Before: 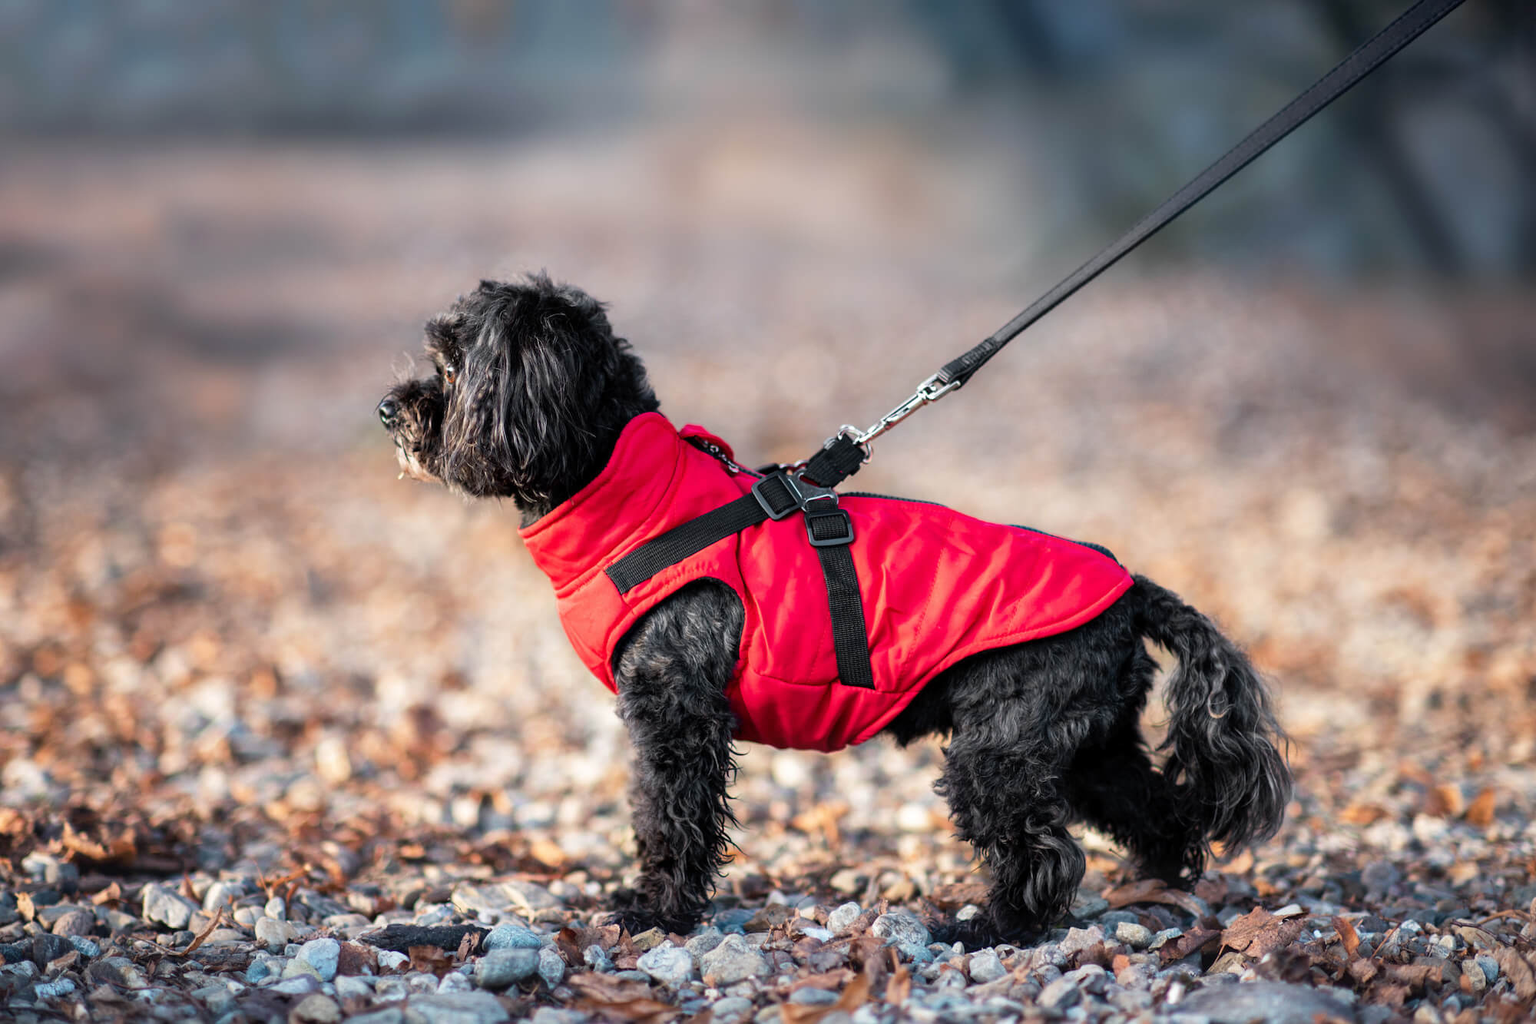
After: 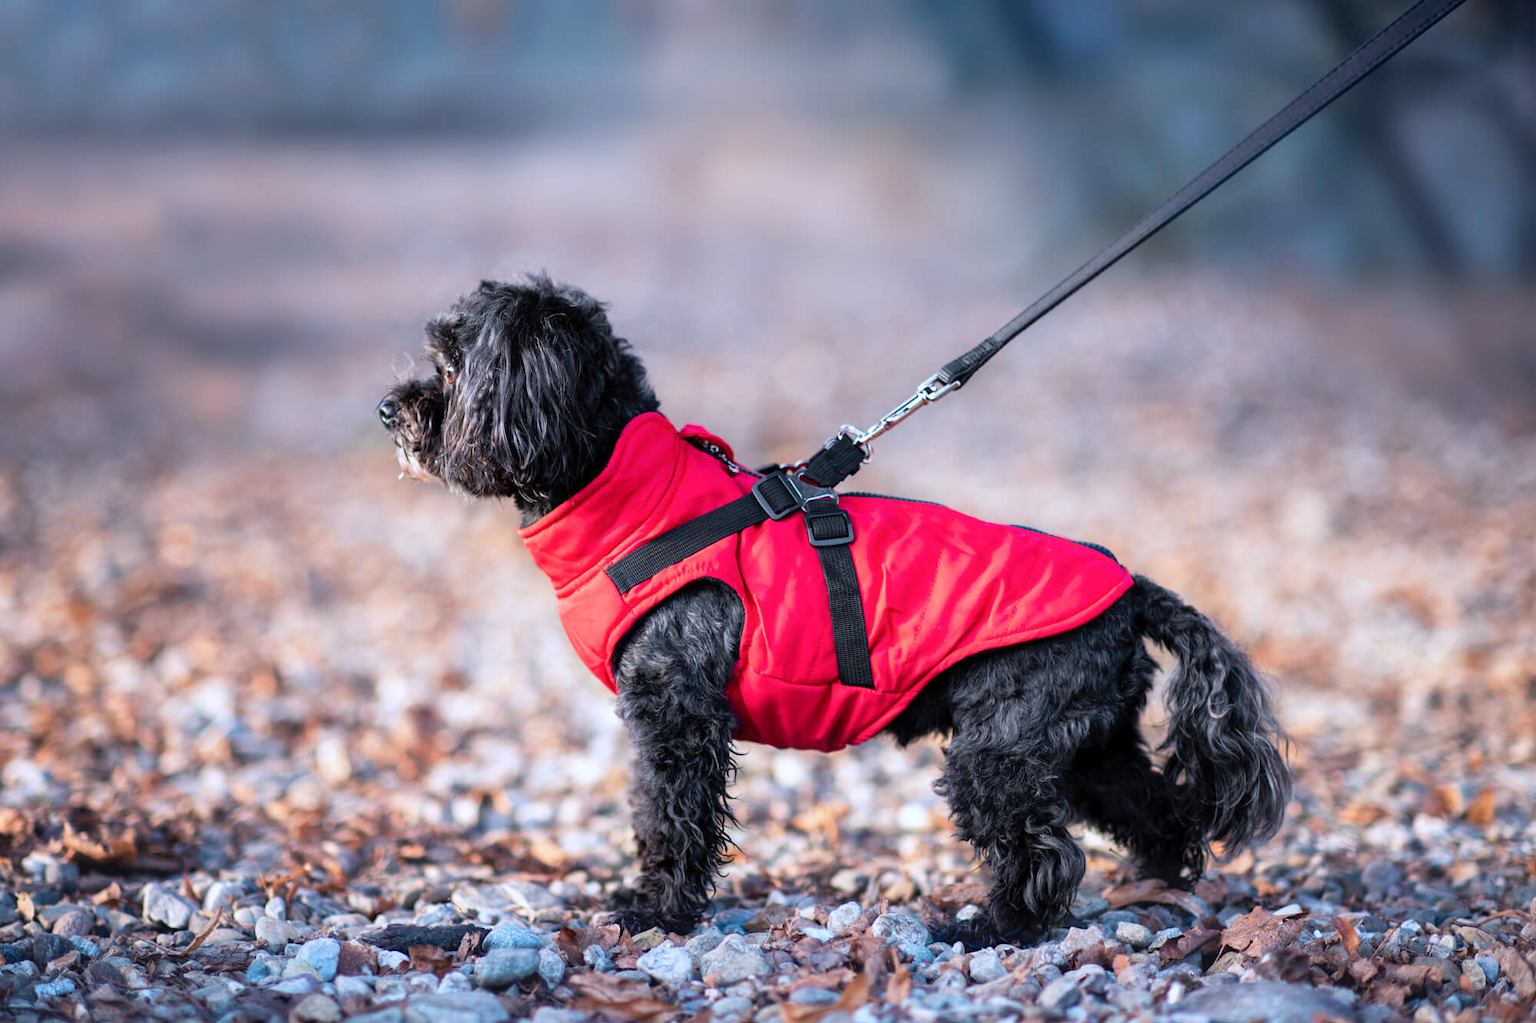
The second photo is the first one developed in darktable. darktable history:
levels: levels [0, 0.478, 1]
color calibration: illuminant as shot in camera, x 0.37, y 0.382, temperature 4313.32 K
